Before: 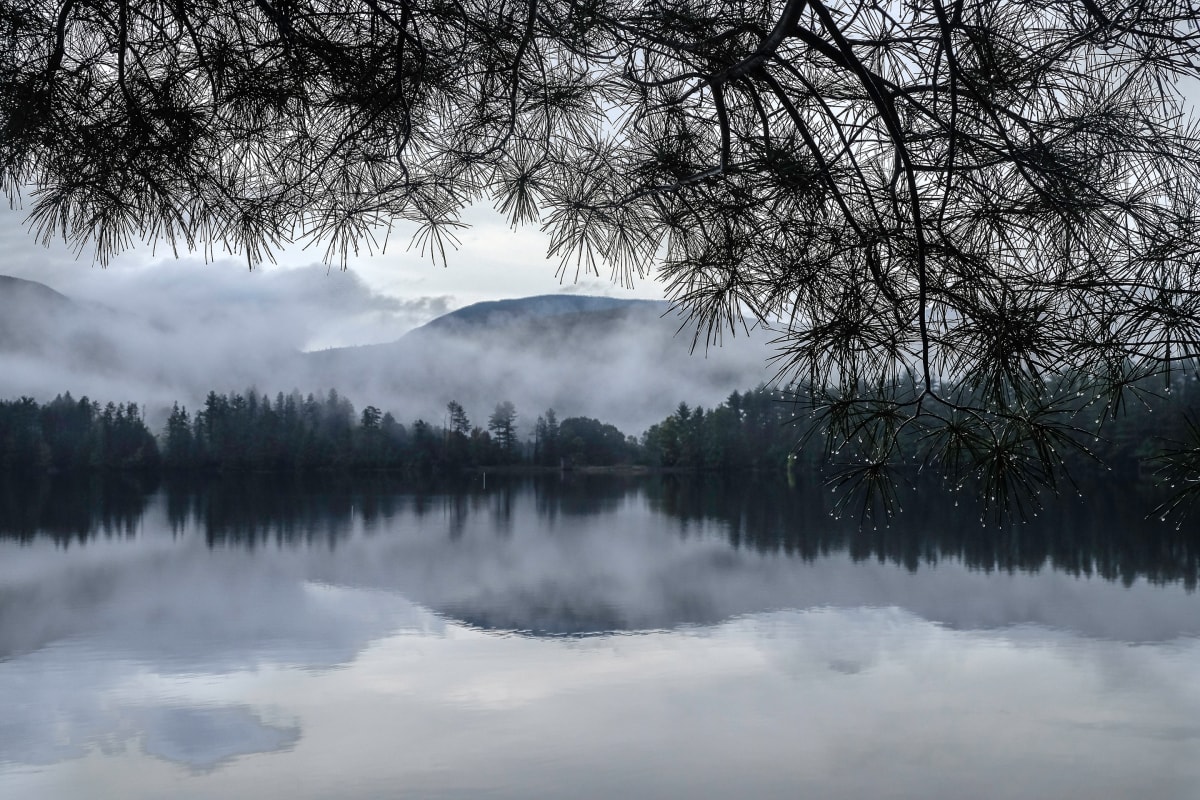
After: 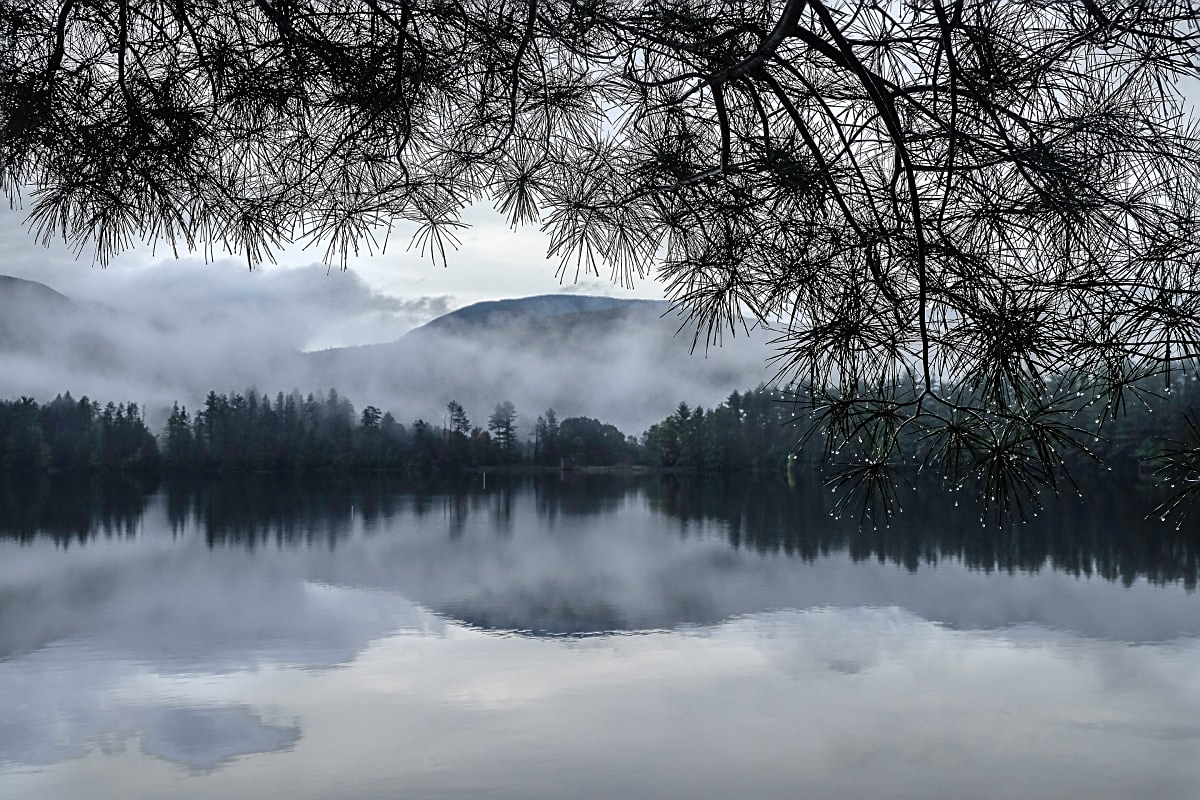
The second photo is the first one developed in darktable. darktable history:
shadows and highlights: highlights color adjustment 52.1%, soften with gaussian
sharpen: on, module defaults
